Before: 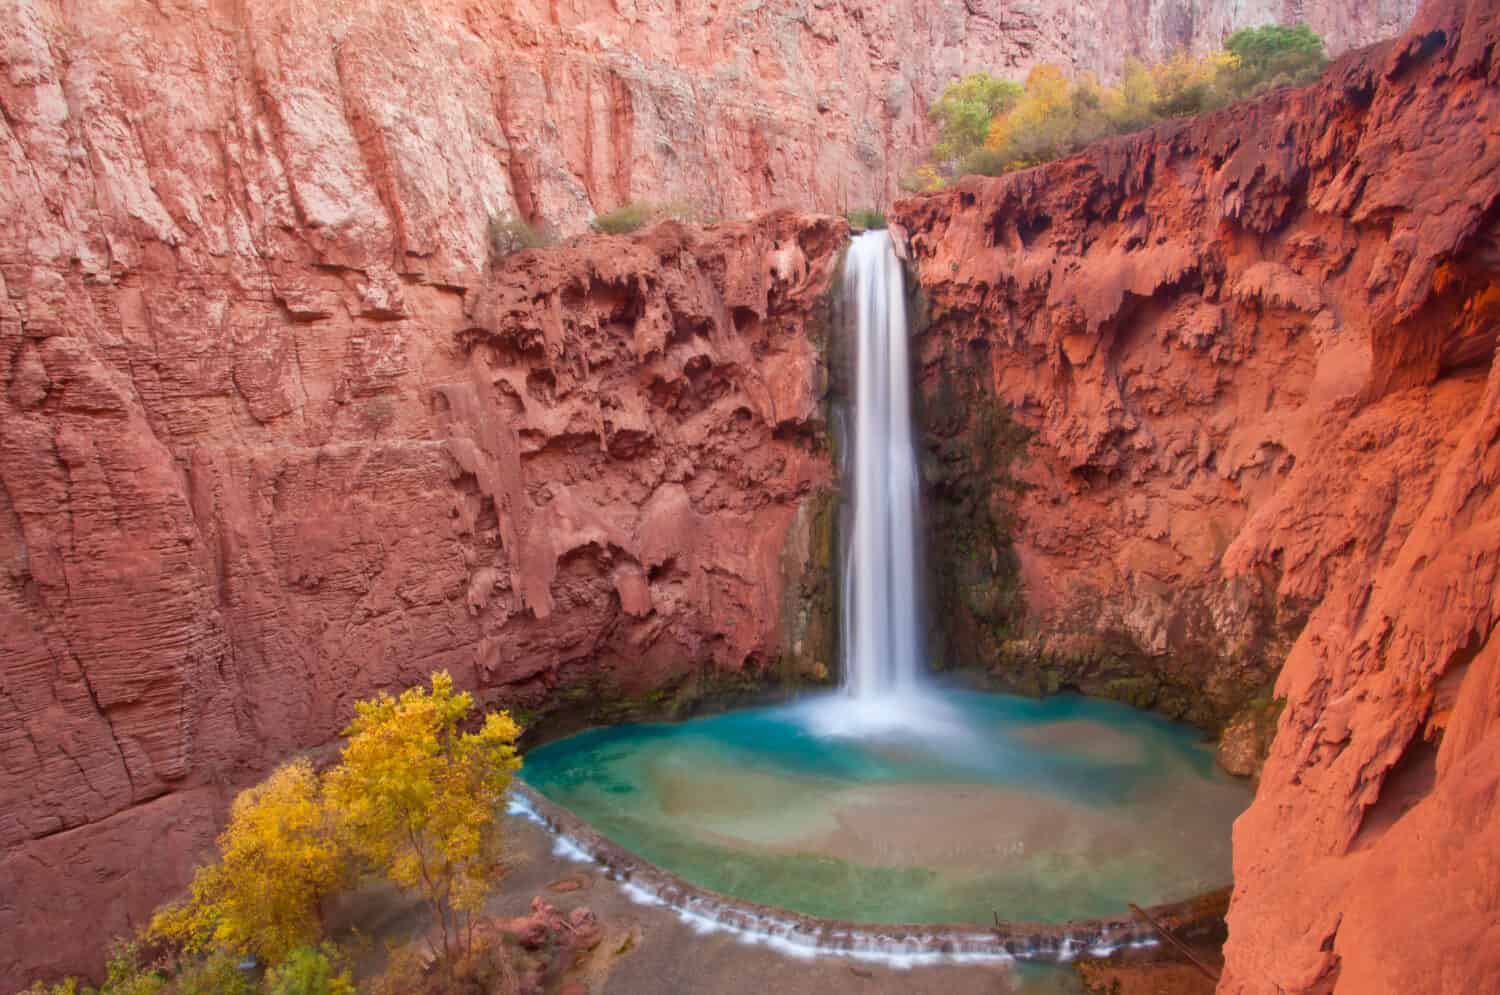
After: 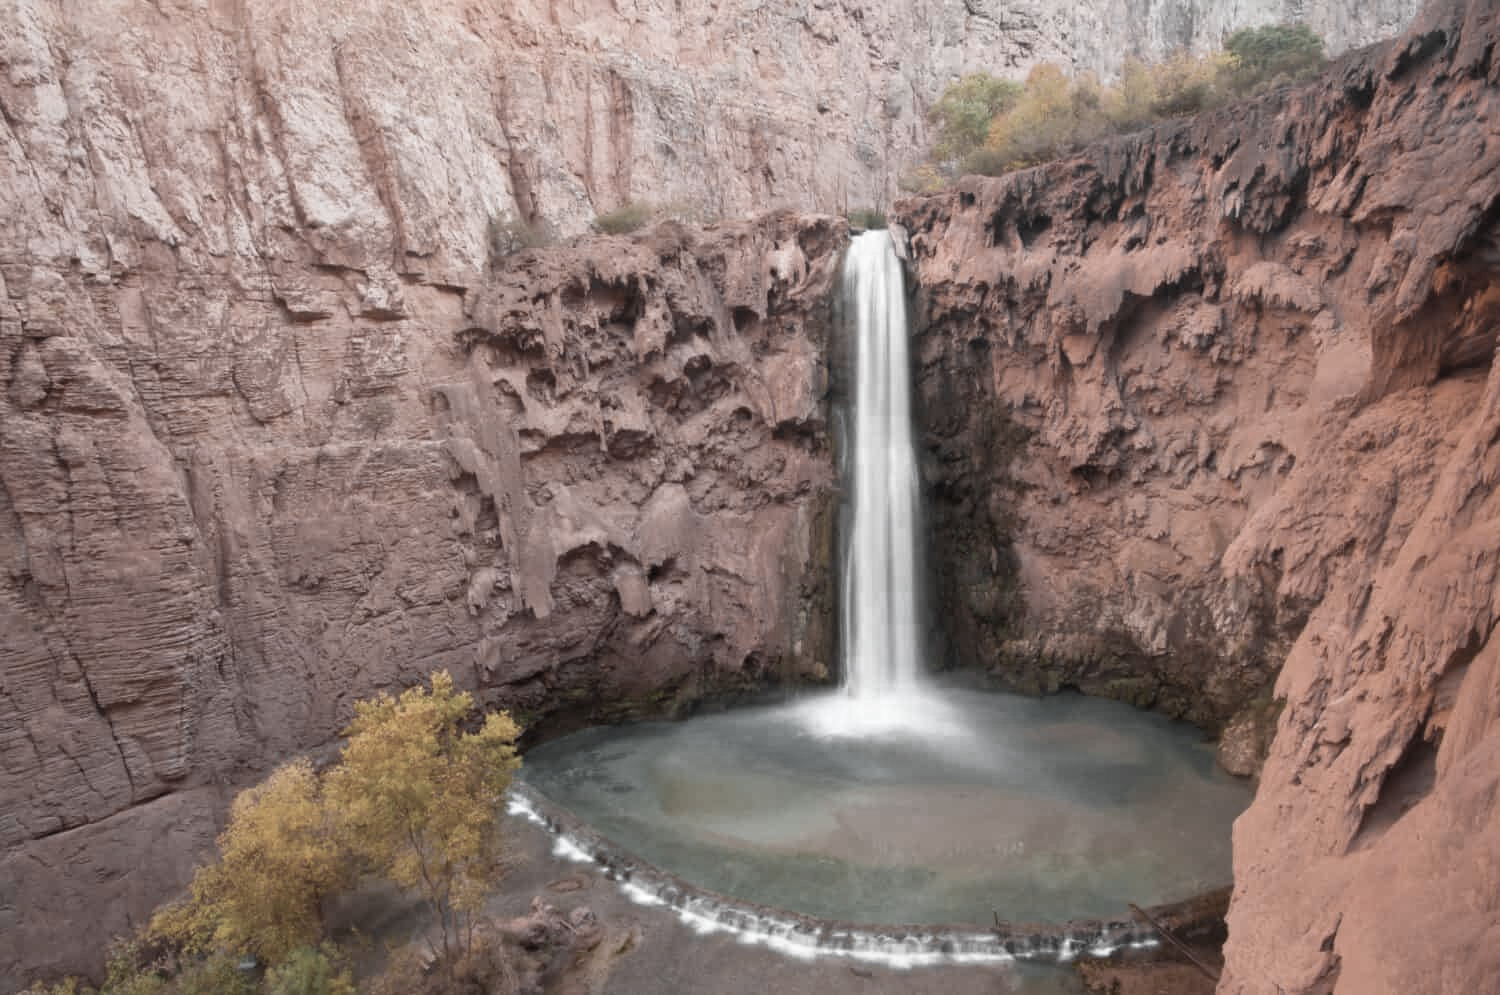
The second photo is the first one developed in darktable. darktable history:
filmic rgb: black relative exposure -16 EV, white relative exposure 2.95 EV, hardness 9.99
color zones: curves: ch0 [(0, 0.613) (0.01, 0.613) (0.245, 0.448) (0.498, 0.529) (0.642, 0.665) (0.879, 0.777) (0.99, 0.613)]; ch1 [(0, 0.035) (0.121, 0.189) (0.259, 0.197) (0.415, 0.061) (0.589, 0.022) (0.732, 0.022) (0.857, 0.026) (0.991, 0.053)]
